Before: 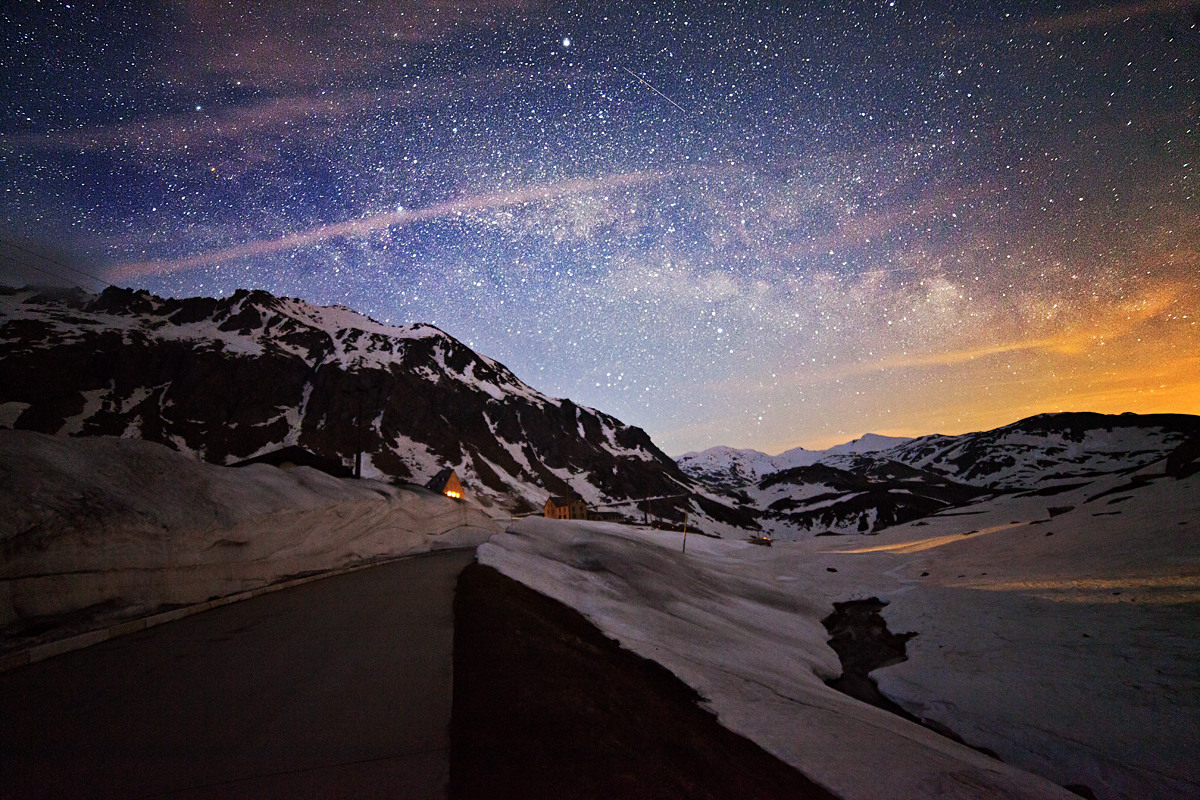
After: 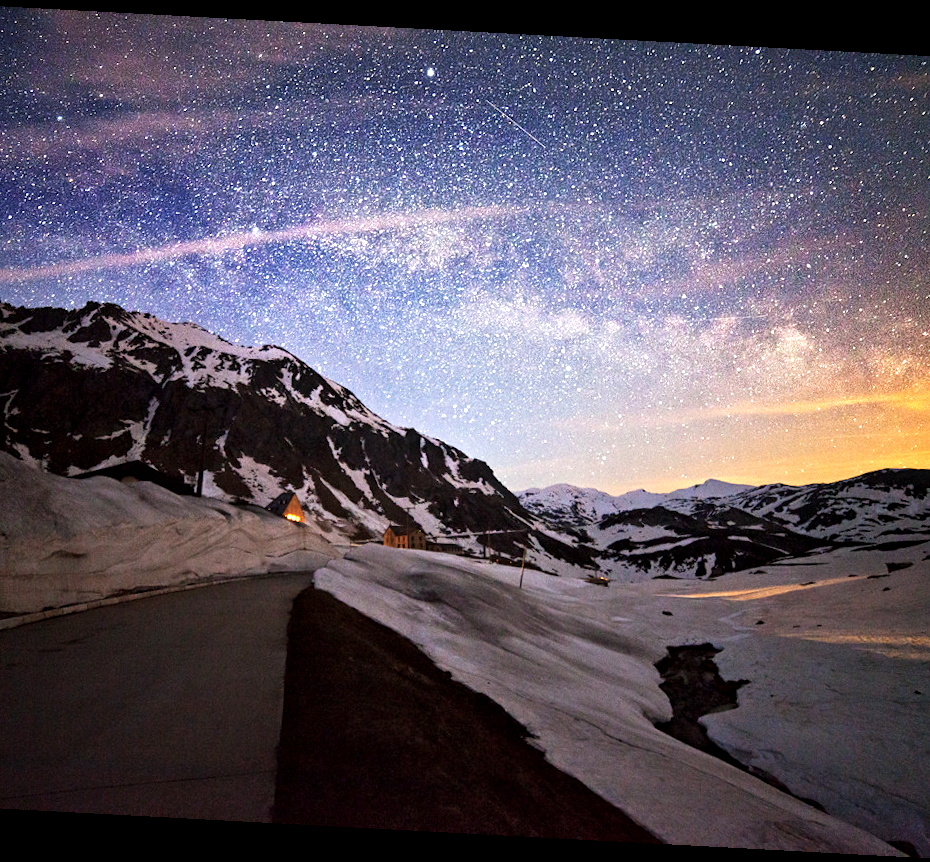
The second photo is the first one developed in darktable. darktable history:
crop and rotate: angle -3.07°, left 14.148%, top 0.038%, right 10.844%, bottom 0.038%
exposure: exposure 0.609 EV, compensate highlight preservation false
local contrast: highlights 88%, shadows 83%
